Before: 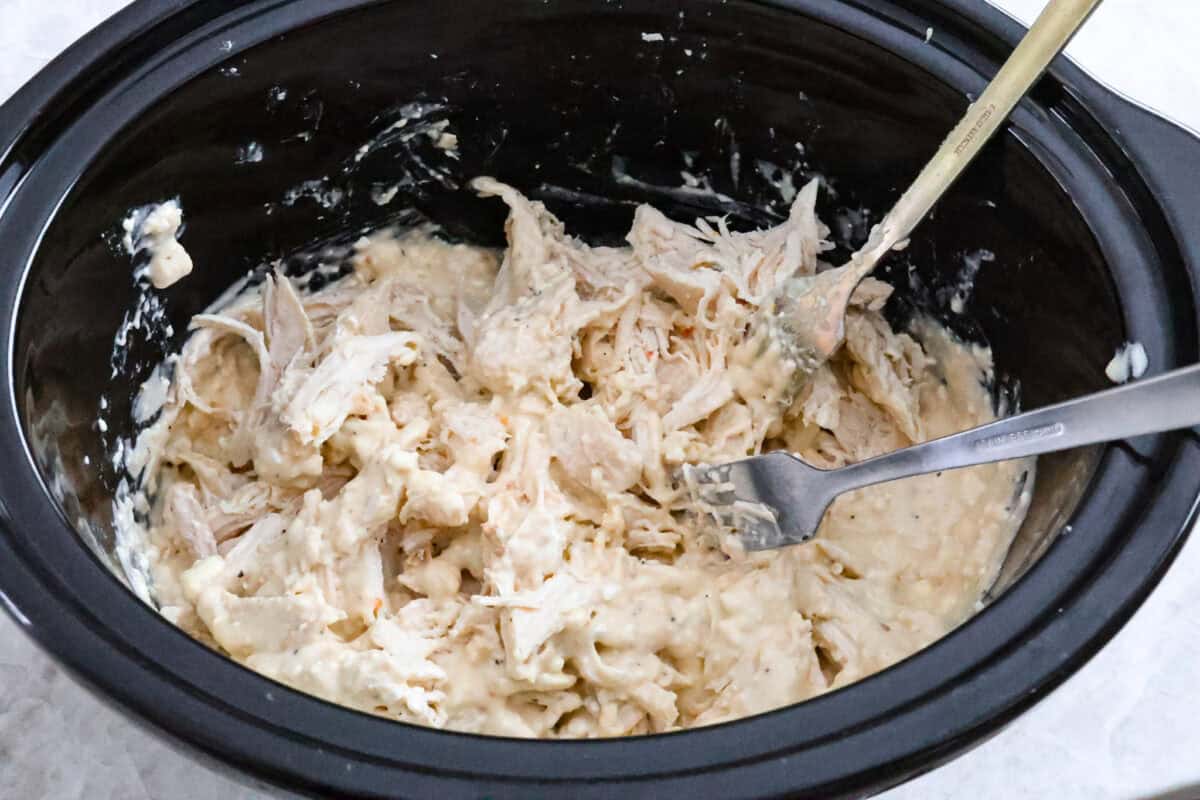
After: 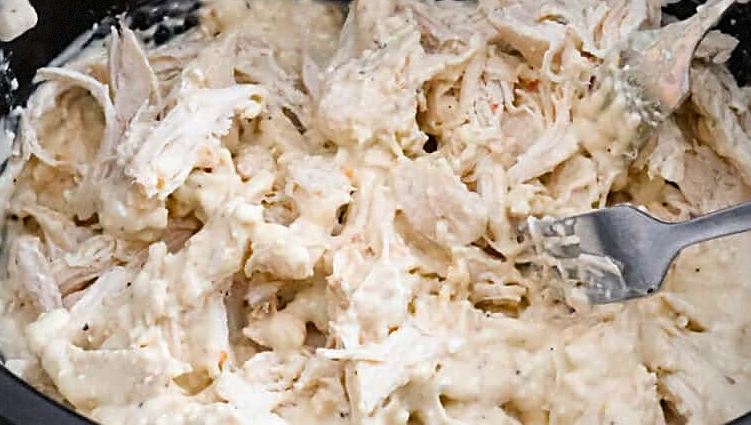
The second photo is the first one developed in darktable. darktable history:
vignetting: fall-off start 79.68%, brightness -0.322, dithering 8-bit output, unbound false
crop: left 12.937%, top 30.878%, right 24.465%, bottom 15.954%
sharpen: on, module defaults
